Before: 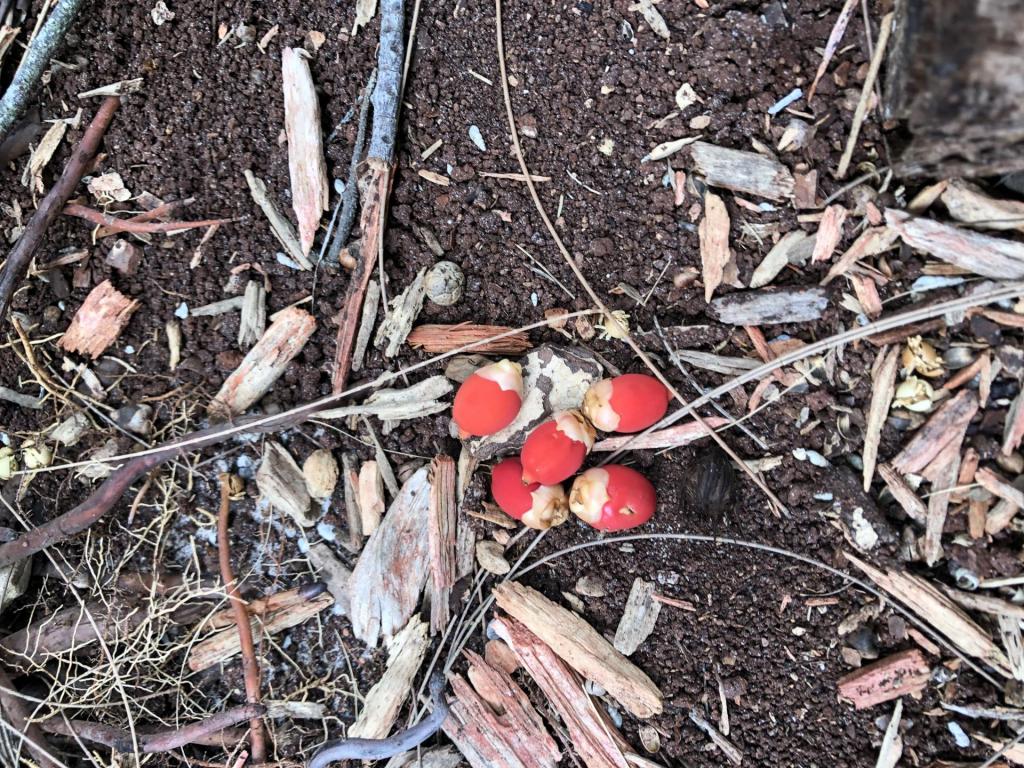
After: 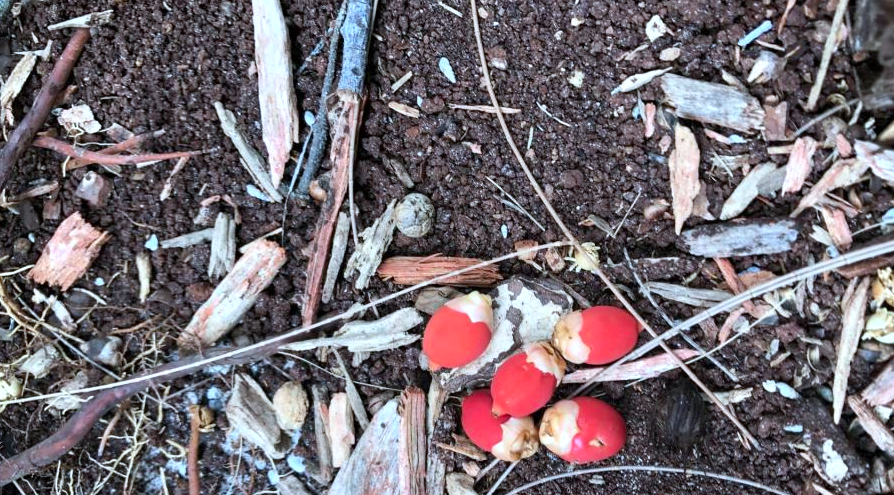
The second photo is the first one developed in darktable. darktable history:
crop: left 3.015%, top 8.969%, right 9.647%, bottom 26.457%
exposure: exposure 0.127 EV, compensate highlight preservation false
contrast brightness saturation: saturation 0.13
tone equalizer: on, module defaults
color correction: highlights a* -4.18, highlights b* -10.81
